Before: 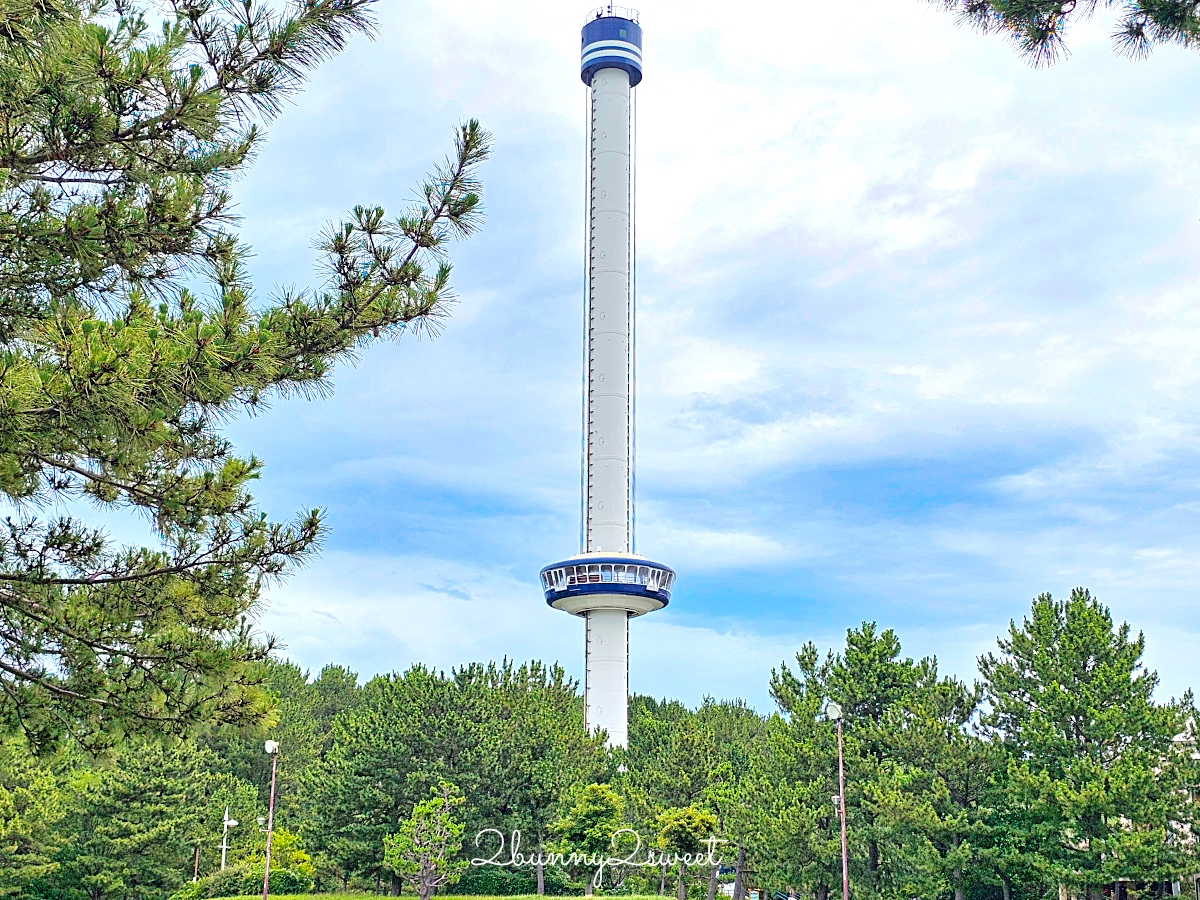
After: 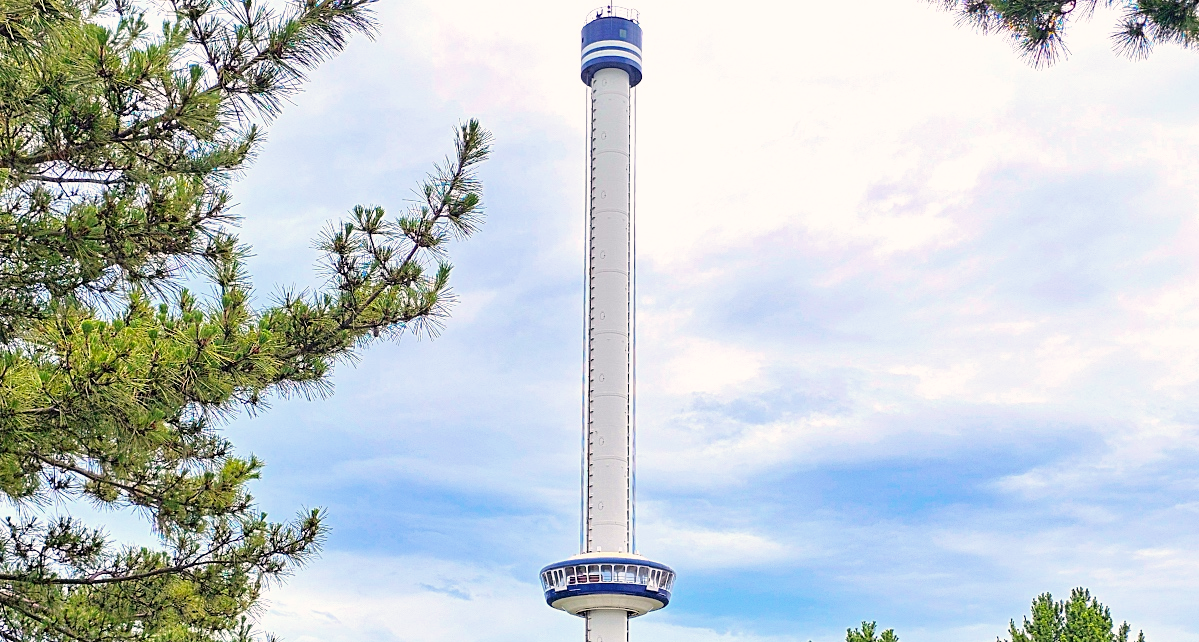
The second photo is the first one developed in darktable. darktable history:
crop: bottom 28.576%
color correction: highlights a* 5.81, highlights b* 4.84
